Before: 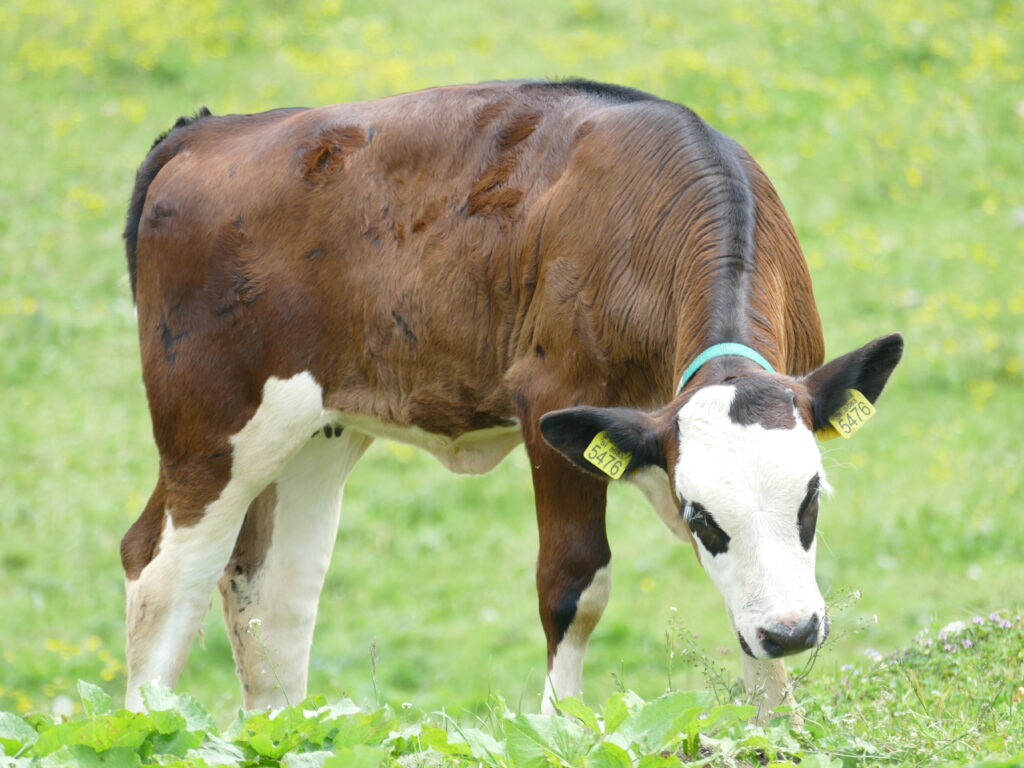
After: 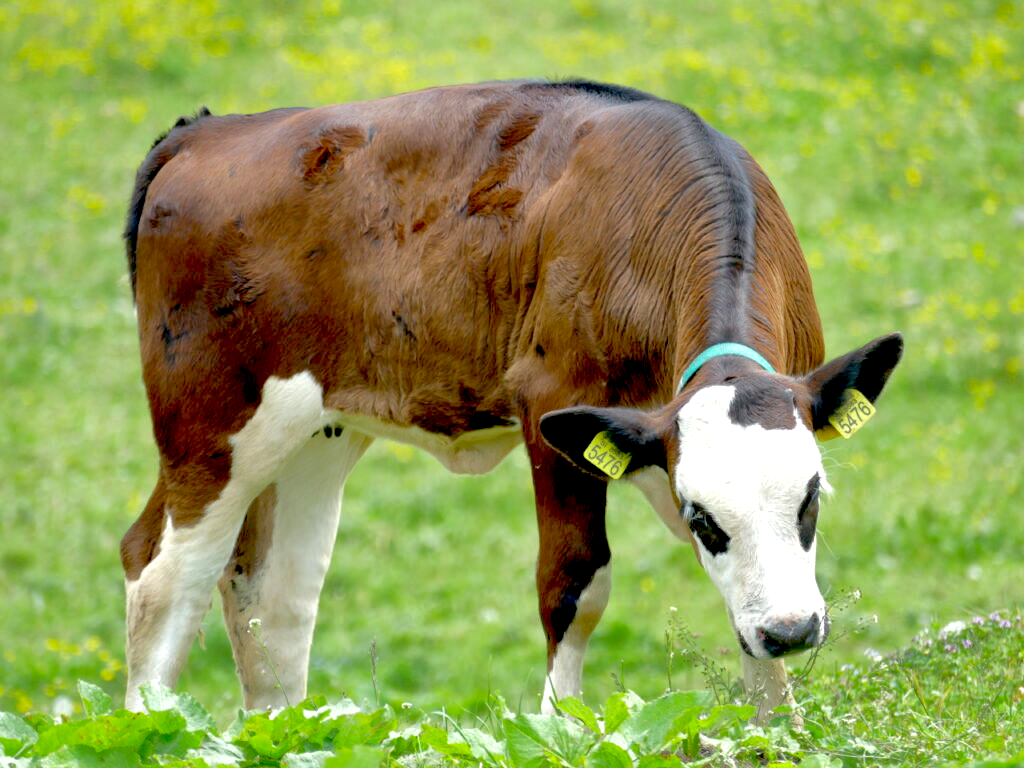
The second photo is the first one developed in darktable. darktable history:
exposure: black level correction 0.042, exposure 0.499 EV, compensate exposure bias true, compensate highlight preservation false
shadows and highlights: shadows 39.49, highlights -59.98
